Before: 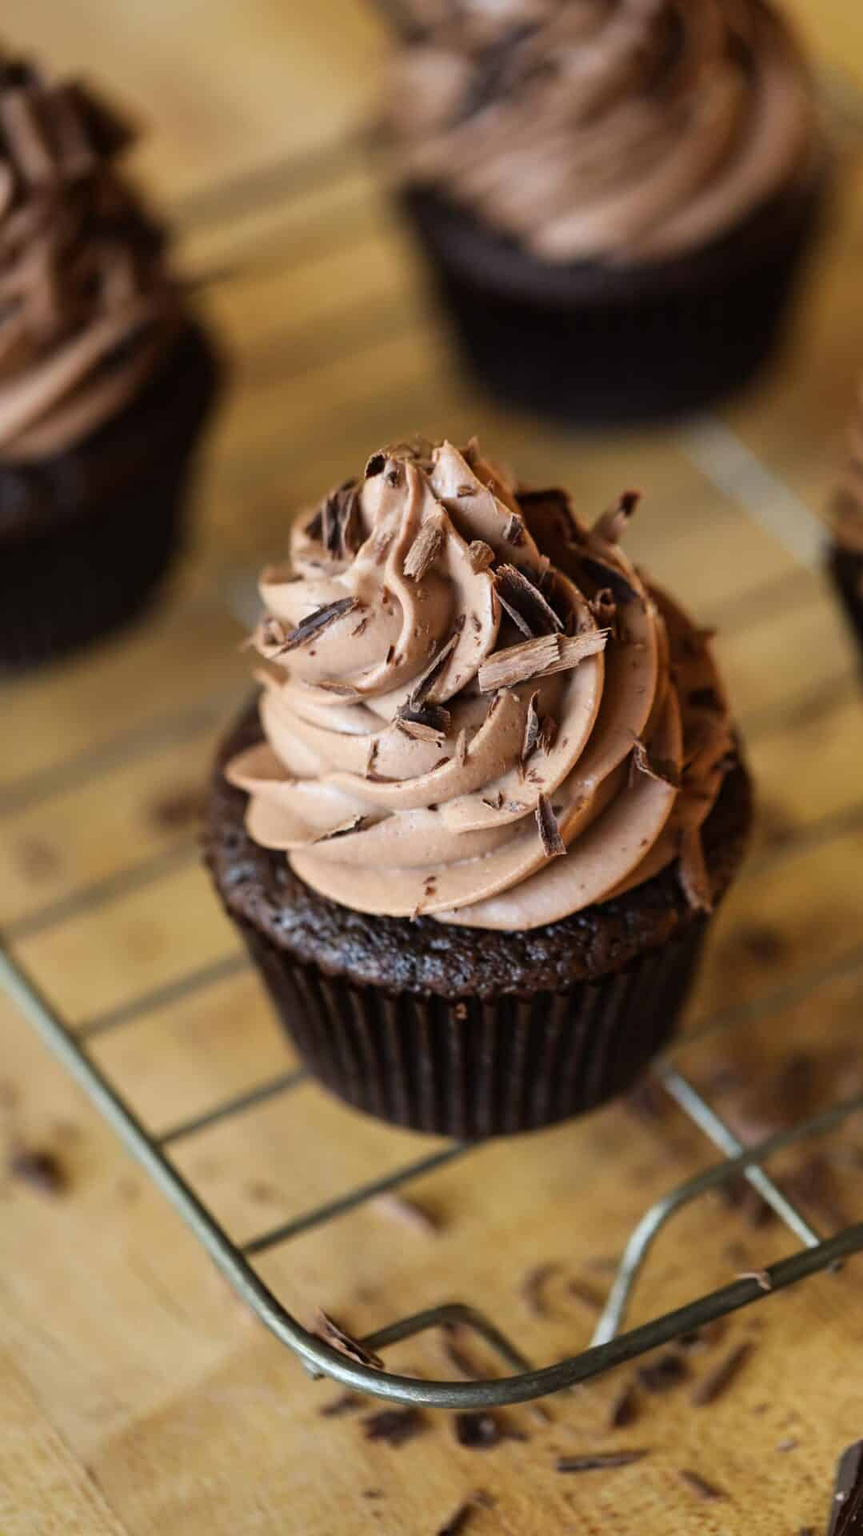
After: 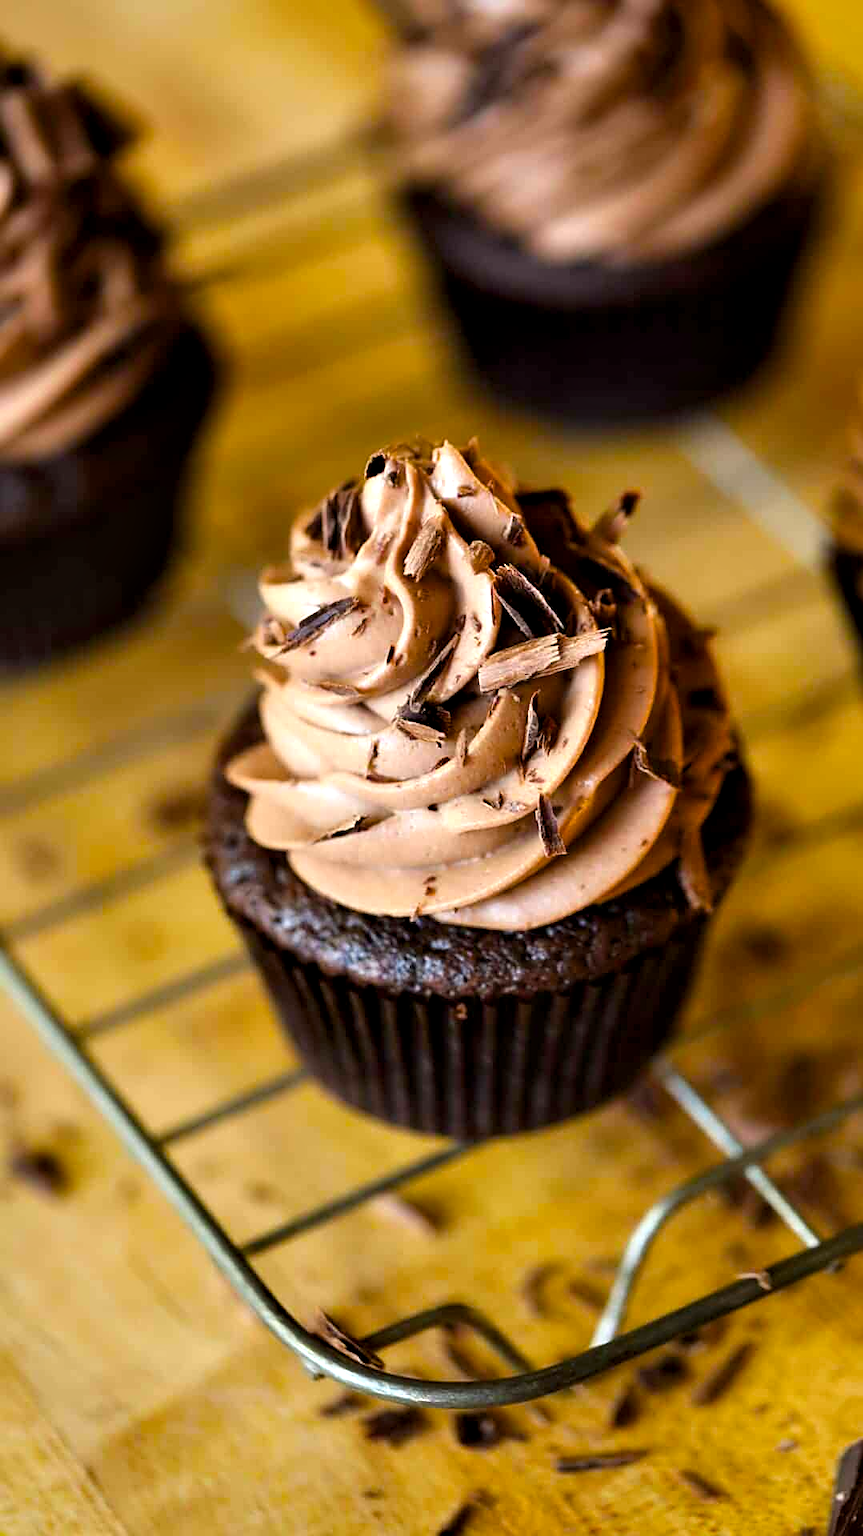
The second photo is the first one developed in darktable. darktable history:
exposure: exposure 0.236 EV, compensate highlight preservation false
color balance rgb: linear chroma grading › global chroma 15%, perceptual saturation grading › global saturation 30%
sharpen: on, module defaults
contrast equalizer: y [[0.514, 0.573, 0.581, 0.508, 0.5, 0.5], [0.5 ×6], [0.5 ×6], [0 ×6], [0 ×6]]
